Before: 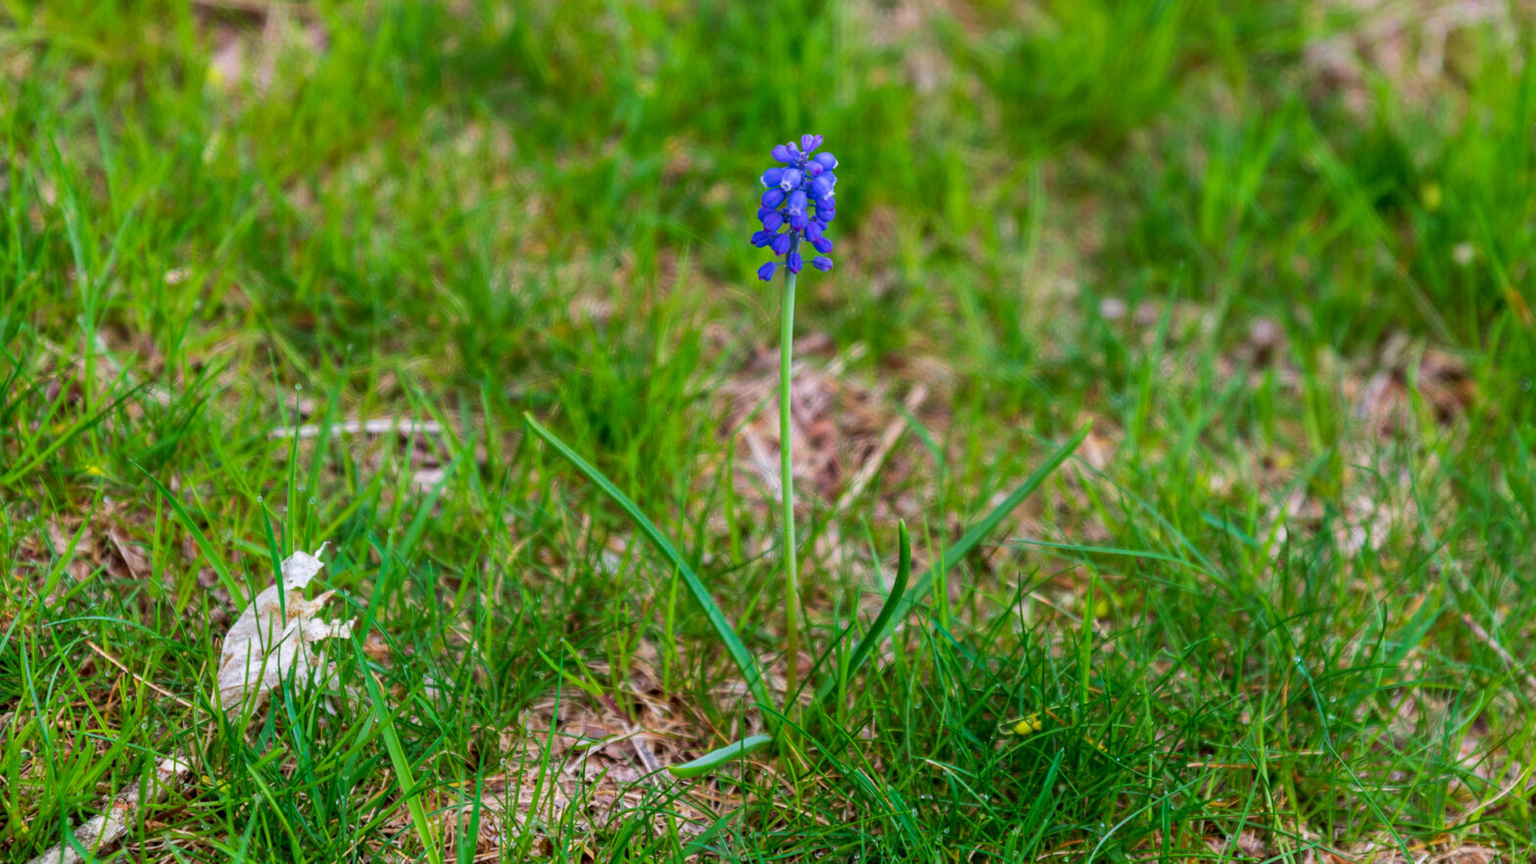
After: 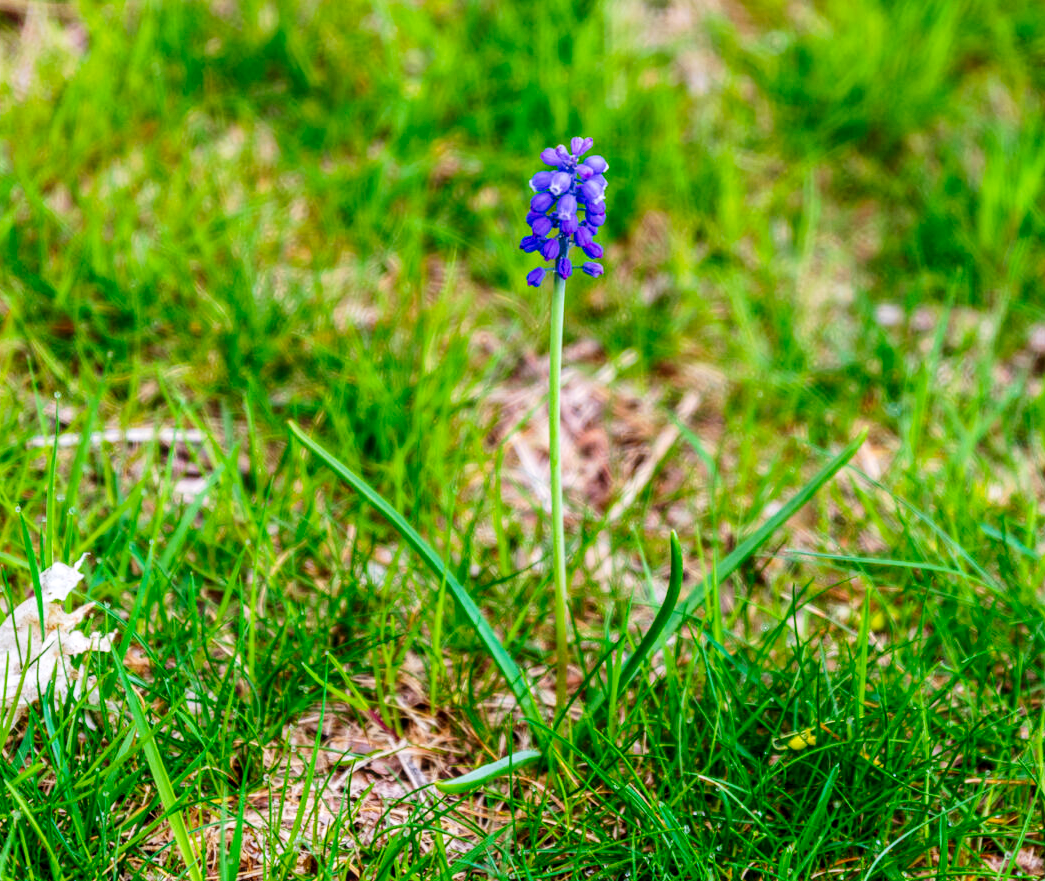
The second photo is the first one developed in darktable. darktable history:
crop and rotate: left 15.754%, right 17.579%
tone curve: curves: ch0 [(0, 0) (0.003, 0.016) (0.011, 0.019) (0.025, 0.023) (0.044, 0.029) (0.069, 0.042) (0.1, 0.068) (0.136, 0.101) (0.177, 0.143) (0.224, 0.21) (0.277, 0.289) (0.335, 0.379) (0.399, 0.476) (0.468, 0.569) (0.543, 0.654) (0.623, 0.75) (0.709, 0.822) (0.801, 0.893) (0.898, 0.946) (1, 1)], preserve colors none
local contrast: on, module defaults
